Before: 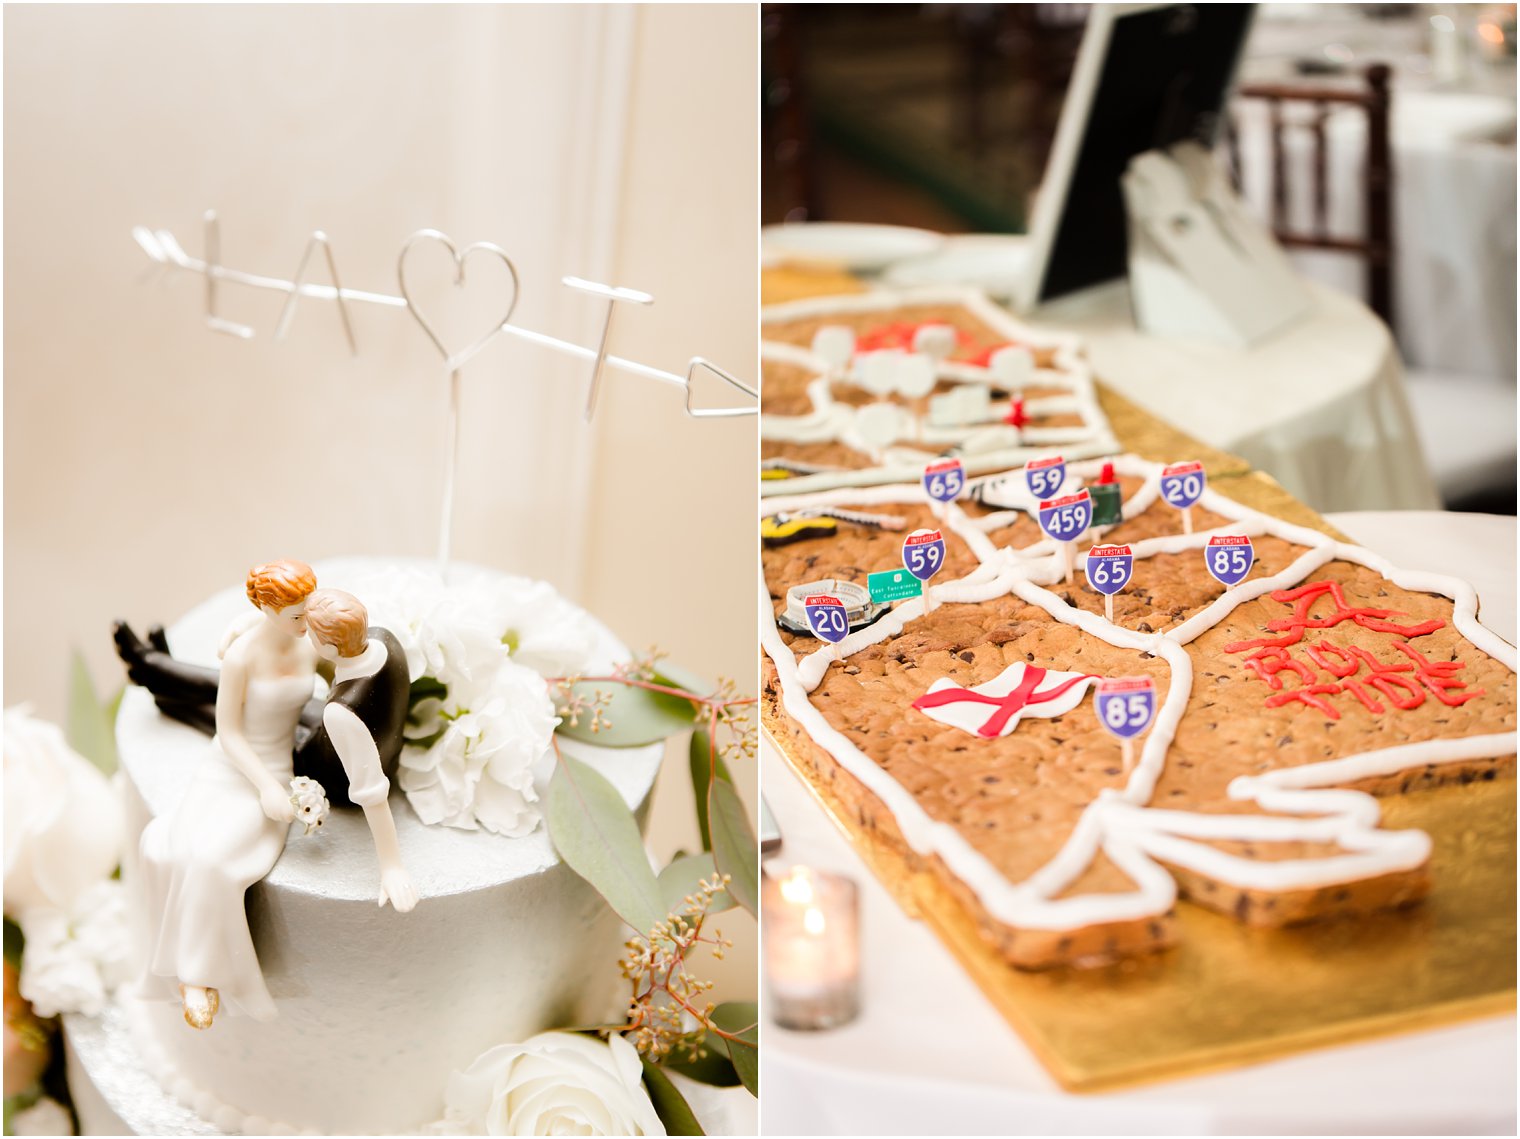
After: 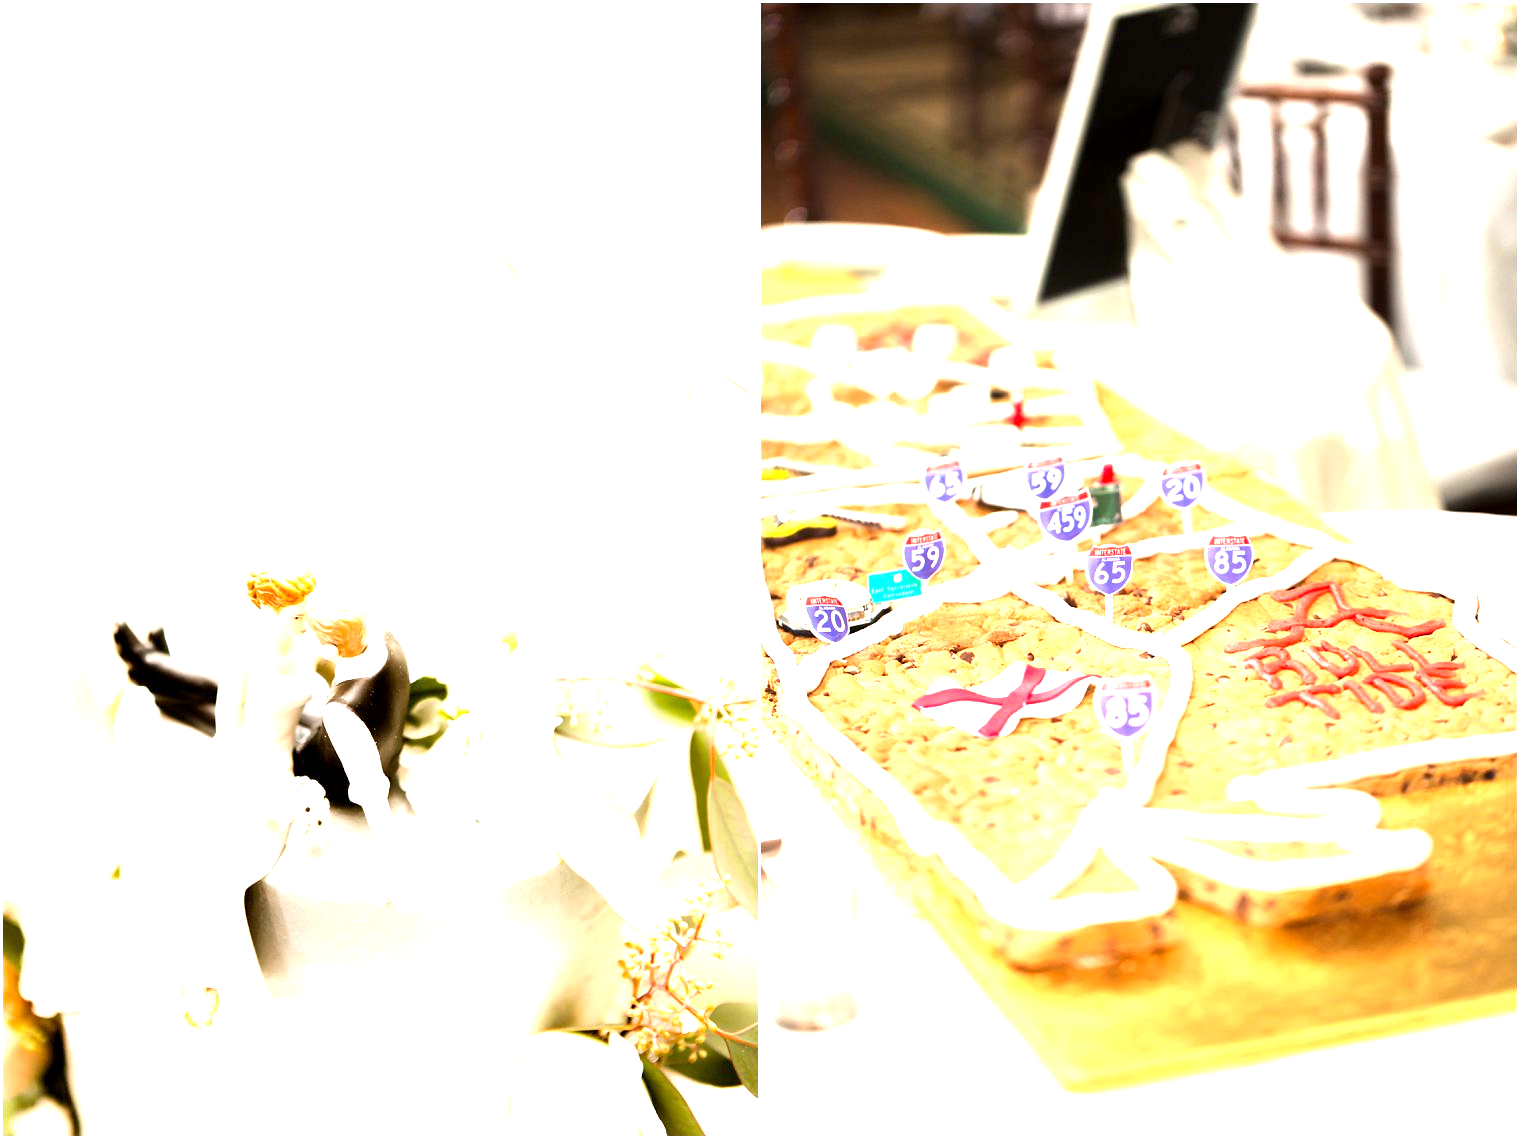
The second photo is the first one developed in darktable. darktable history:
exposure: black level correction 0.001, exposure 1.649 EV, compensate exposure bias true, compensate highlight preservation false
